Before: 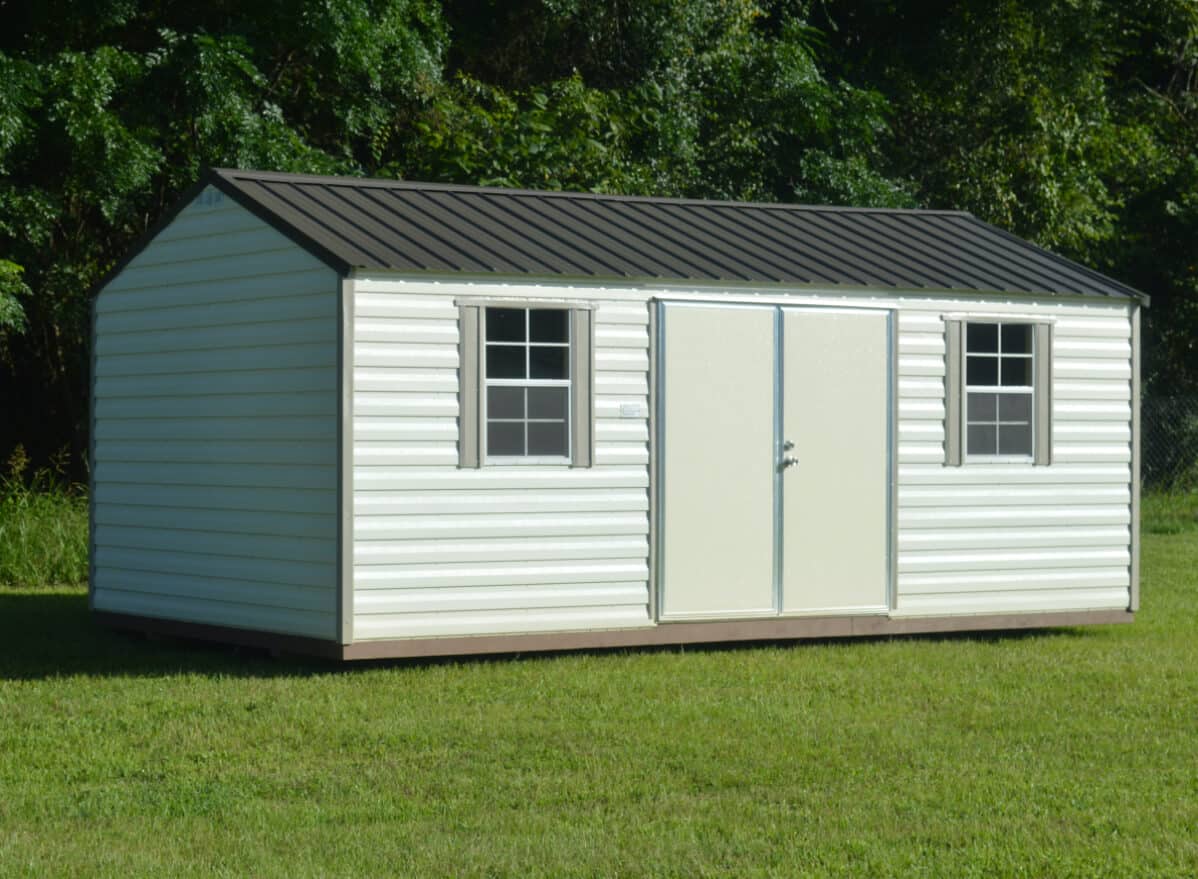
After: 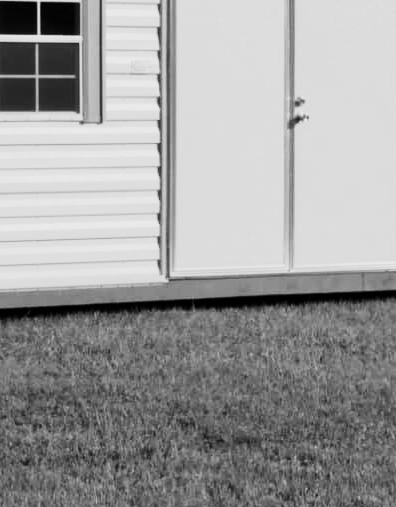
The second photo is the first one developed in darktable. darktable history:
filmic rgb: black relative exposure -7.65 EV, white relative exposure 4.56 EV, hardness 3.61, contrast 1.05
contrast brightness saturation: contrast 0.32, brightness -0.08, saturation 0.17
crop: left 40.878%, top 39.176%, right 25.993%, bottom 3.081%
monochrome: on, module defaults
